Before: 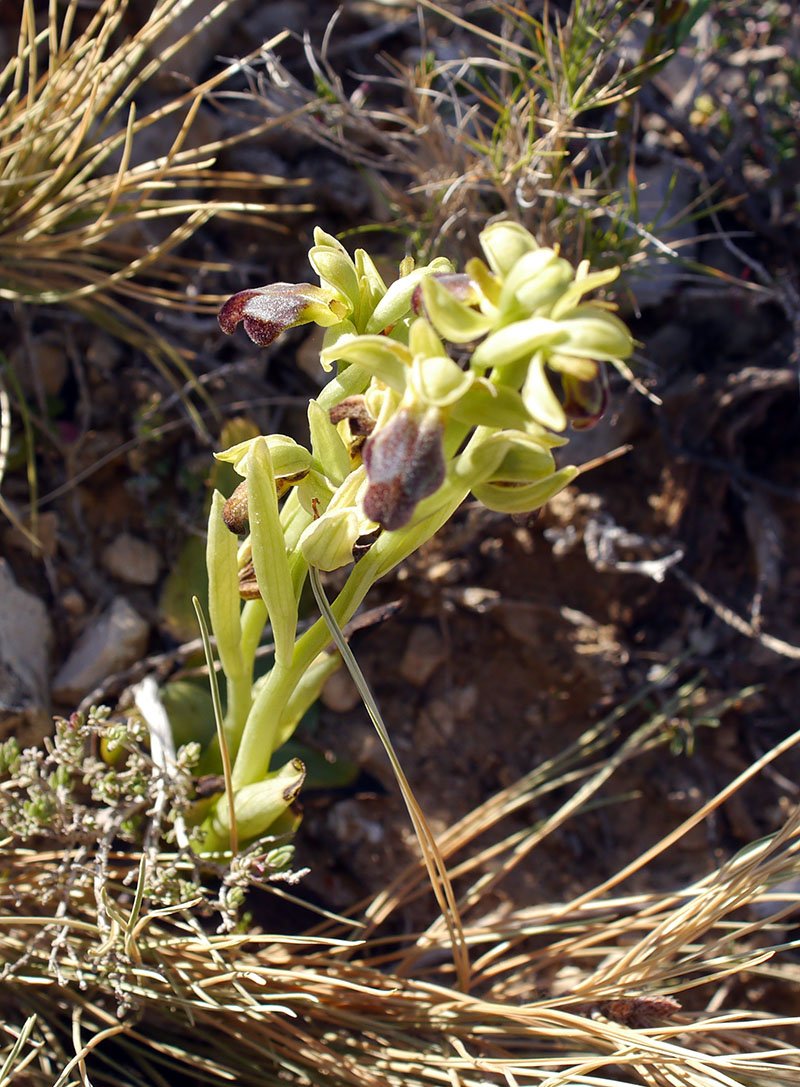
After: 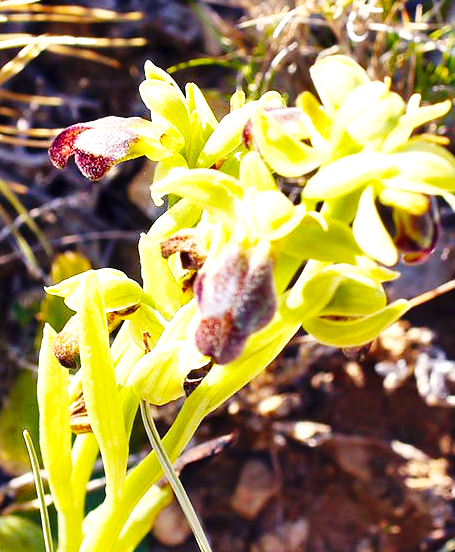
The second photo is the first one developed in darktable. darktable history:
color balance rgb: power › chroma 0.52%, power › hue 260.55°, perceptual saturation grading › global saturation 15.13%, global vibrance 20%
shadows and highlights: radius 109.13, shadows 41.3, highlights -71.6, low approximation 0.01, soften with gaussian
exposure: black level correction 0, exposure 1.097 EV, compensate exposure bias true, compensate highlight preservation false
base curve: curves: ch0 [(0, 0) (0.036, 0.025) (0.121, 0.166) (0.206, 0.329) (0.605, 0.79) (1, 1)], preserve colors none
crop: left 21.192%, top 15.359%, right 21.882%, bottom 33.831%
